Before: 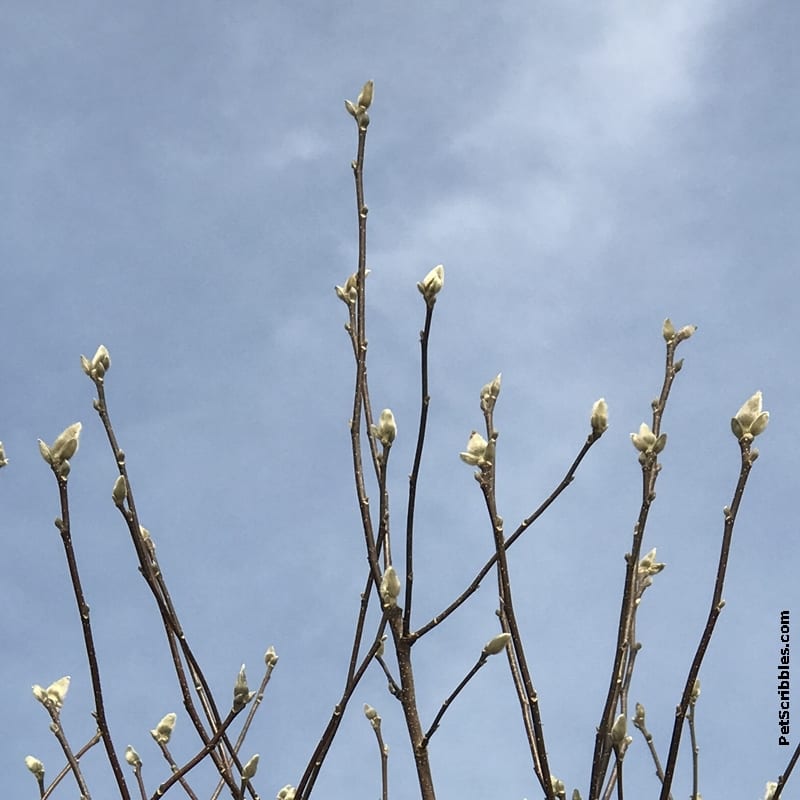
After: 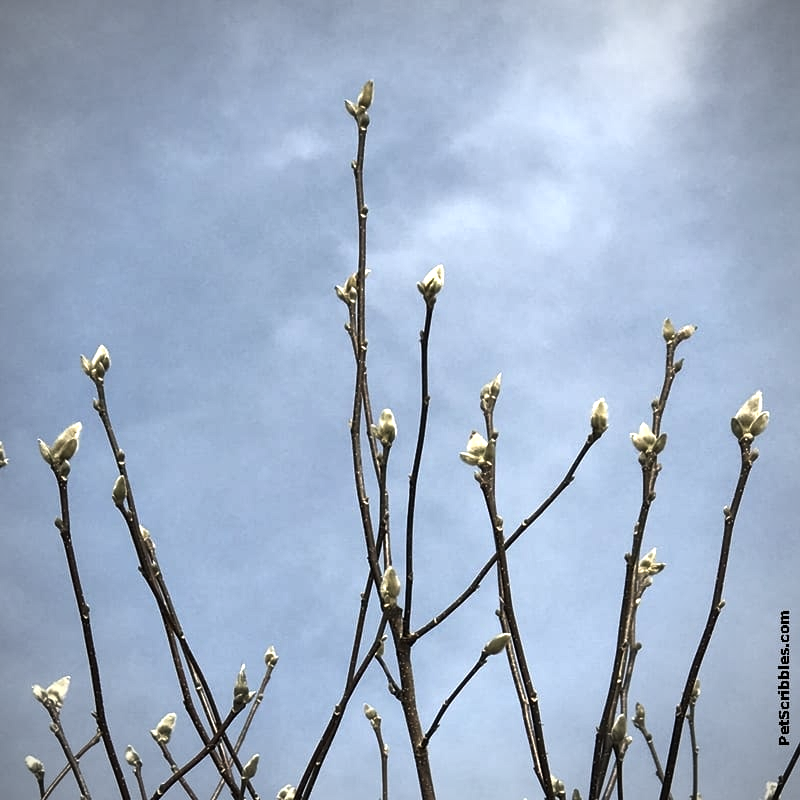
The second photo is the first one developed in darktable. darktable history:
color balance rgb: shadows lift › luminance -4.997%, shadows lift › chroma 1.234%, shadows lift › hue 218.33°, perceptual saturation grading › global saturation 0.956%, perceptual saturation grading › mid-tones 11.623%, perceptual brilliance grading › highlights 14.314%, perceptual brilliance grading › mid-tones -6.331%, perceptual brilliance grading › shadows -27.016%
local contrast: highlights 106%, shadows 99%, detail 119%, midtone range 0.2
vignetting: fall-off radius 60.27%, automatic ratio true
